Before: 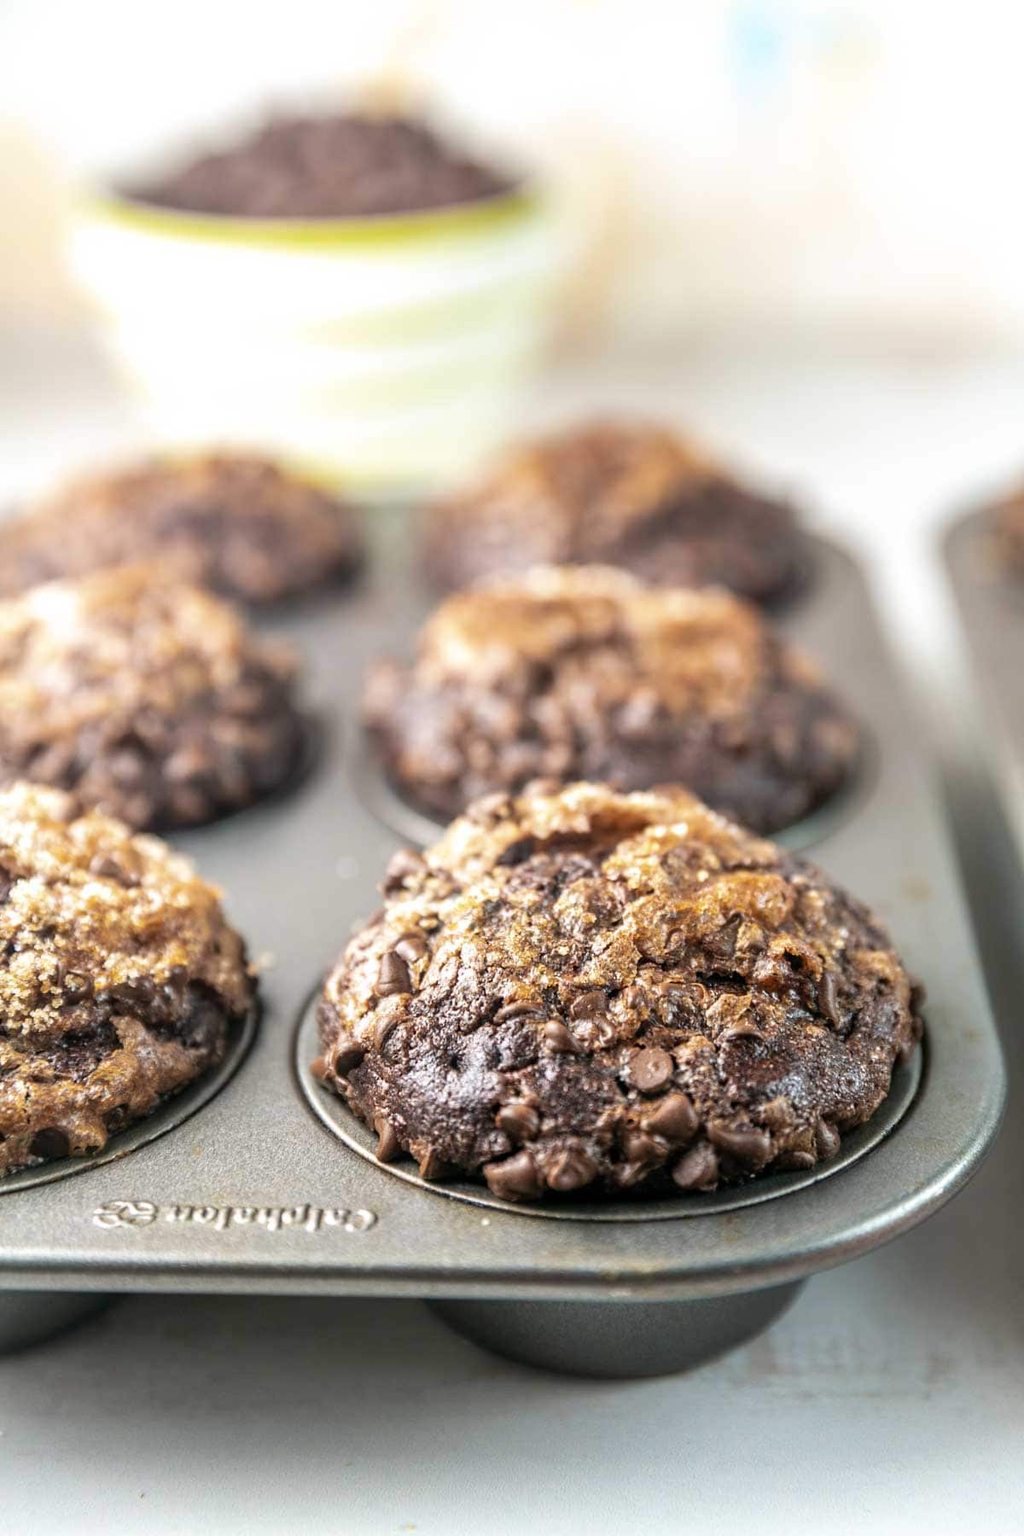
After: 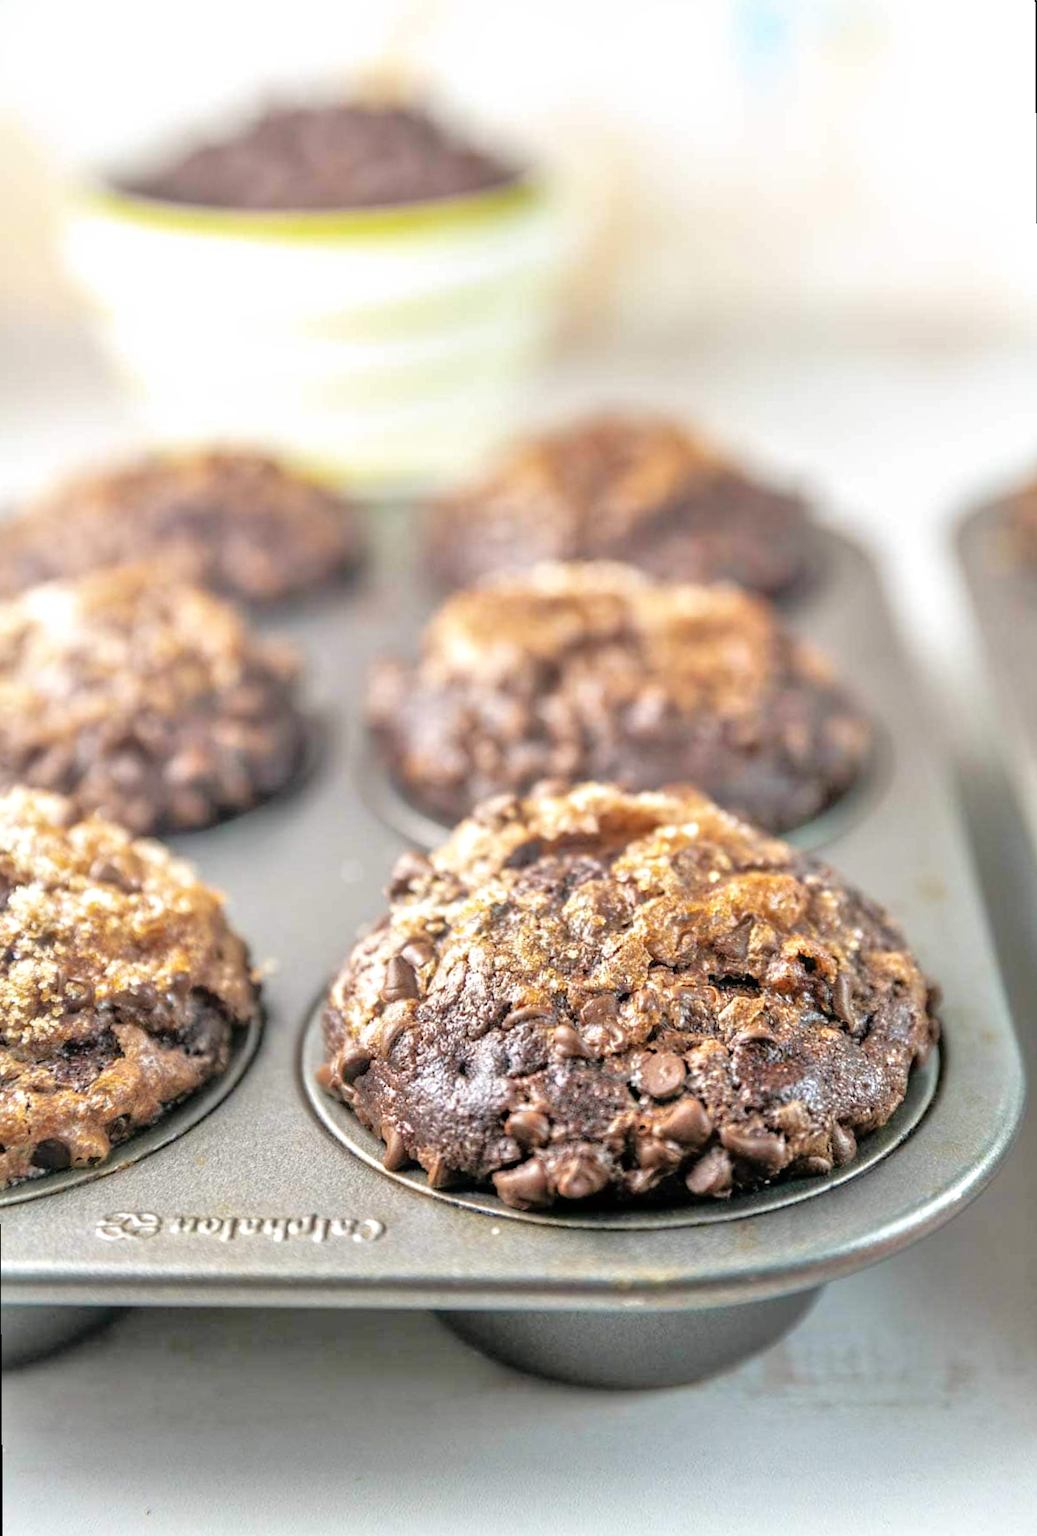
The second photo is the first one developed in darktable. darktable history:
tone equalizer: -7 EV 0.15 EV, -6 EV 0.6 EV, -5 EV 1.15 EV, -4 EV 1.33 EV, -3 EV 1.15 EV, -2 EV 0.6 EV, -1 EV 0.15 EV, mask exposure compensation -0.5 EV
rotate and perspective: rotation -0.45°, automatic cropping original format, crop left 0.008, crop right 0.992, crop top 0.012, crop bottom 0.988
